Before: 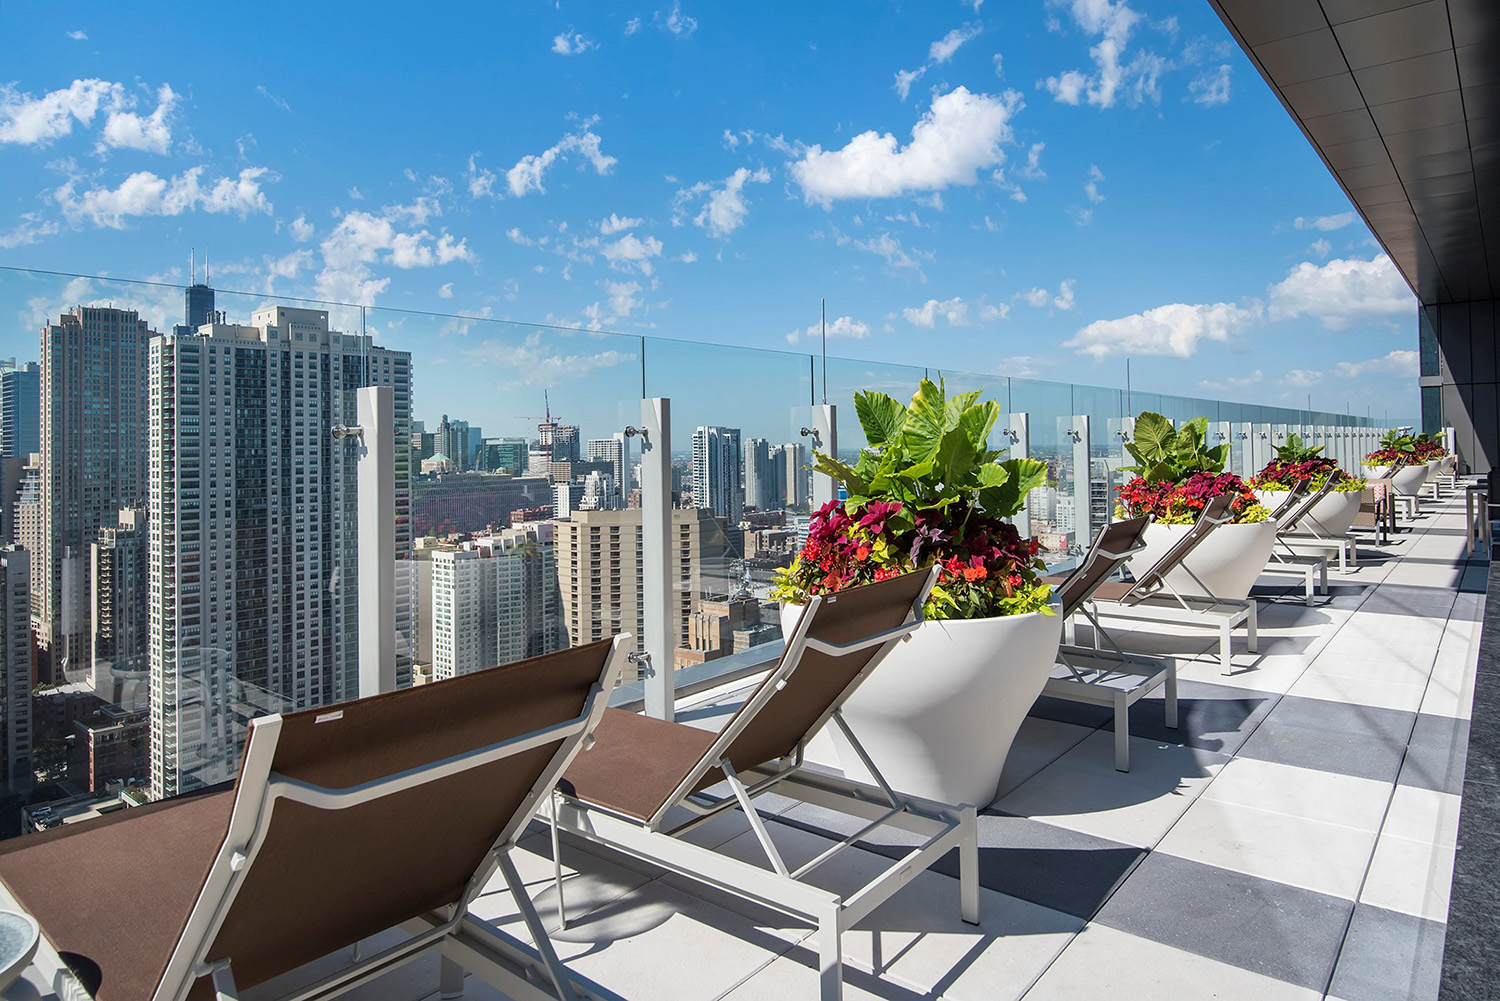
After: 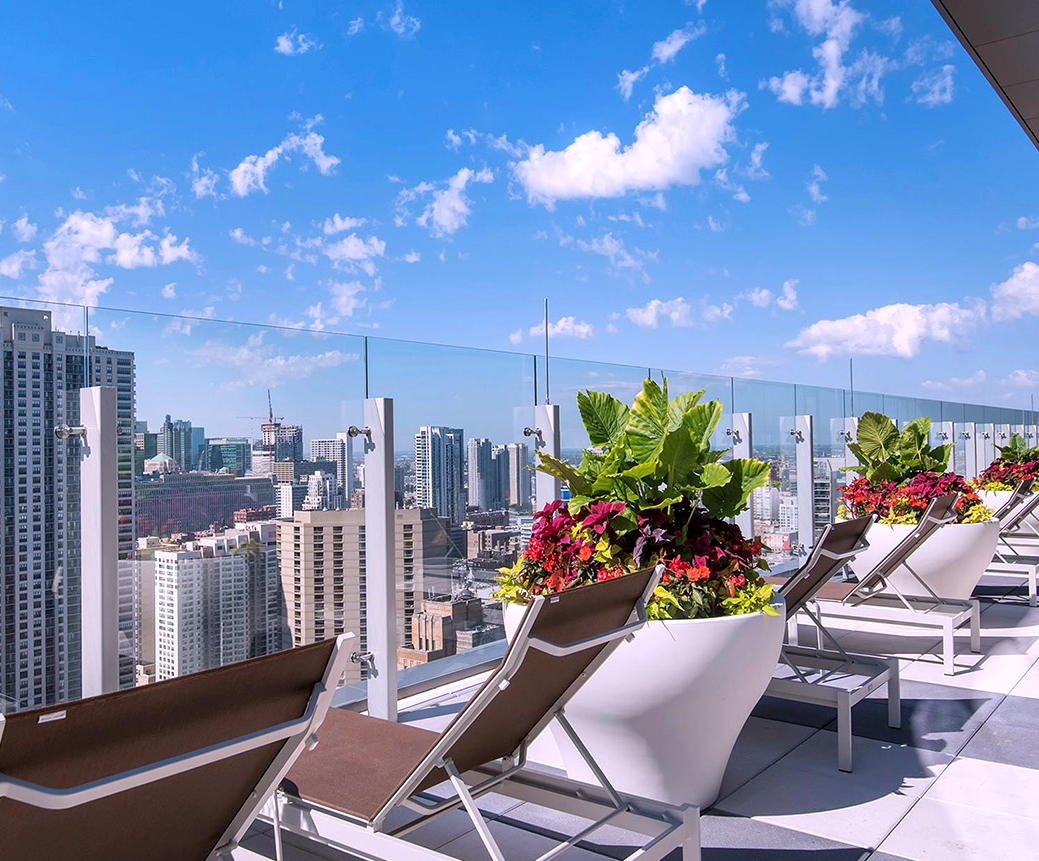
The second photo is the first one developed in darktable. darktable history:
local contrast: highlights 100%, shadows 100%, detail 120%, midtone range 0.2
white balance: red 1.066, blue 1.119
bloom: size 3%, threshold 100%, strength 0%
crop: left 18.479%, right 12.2%, bottom 13.971%
